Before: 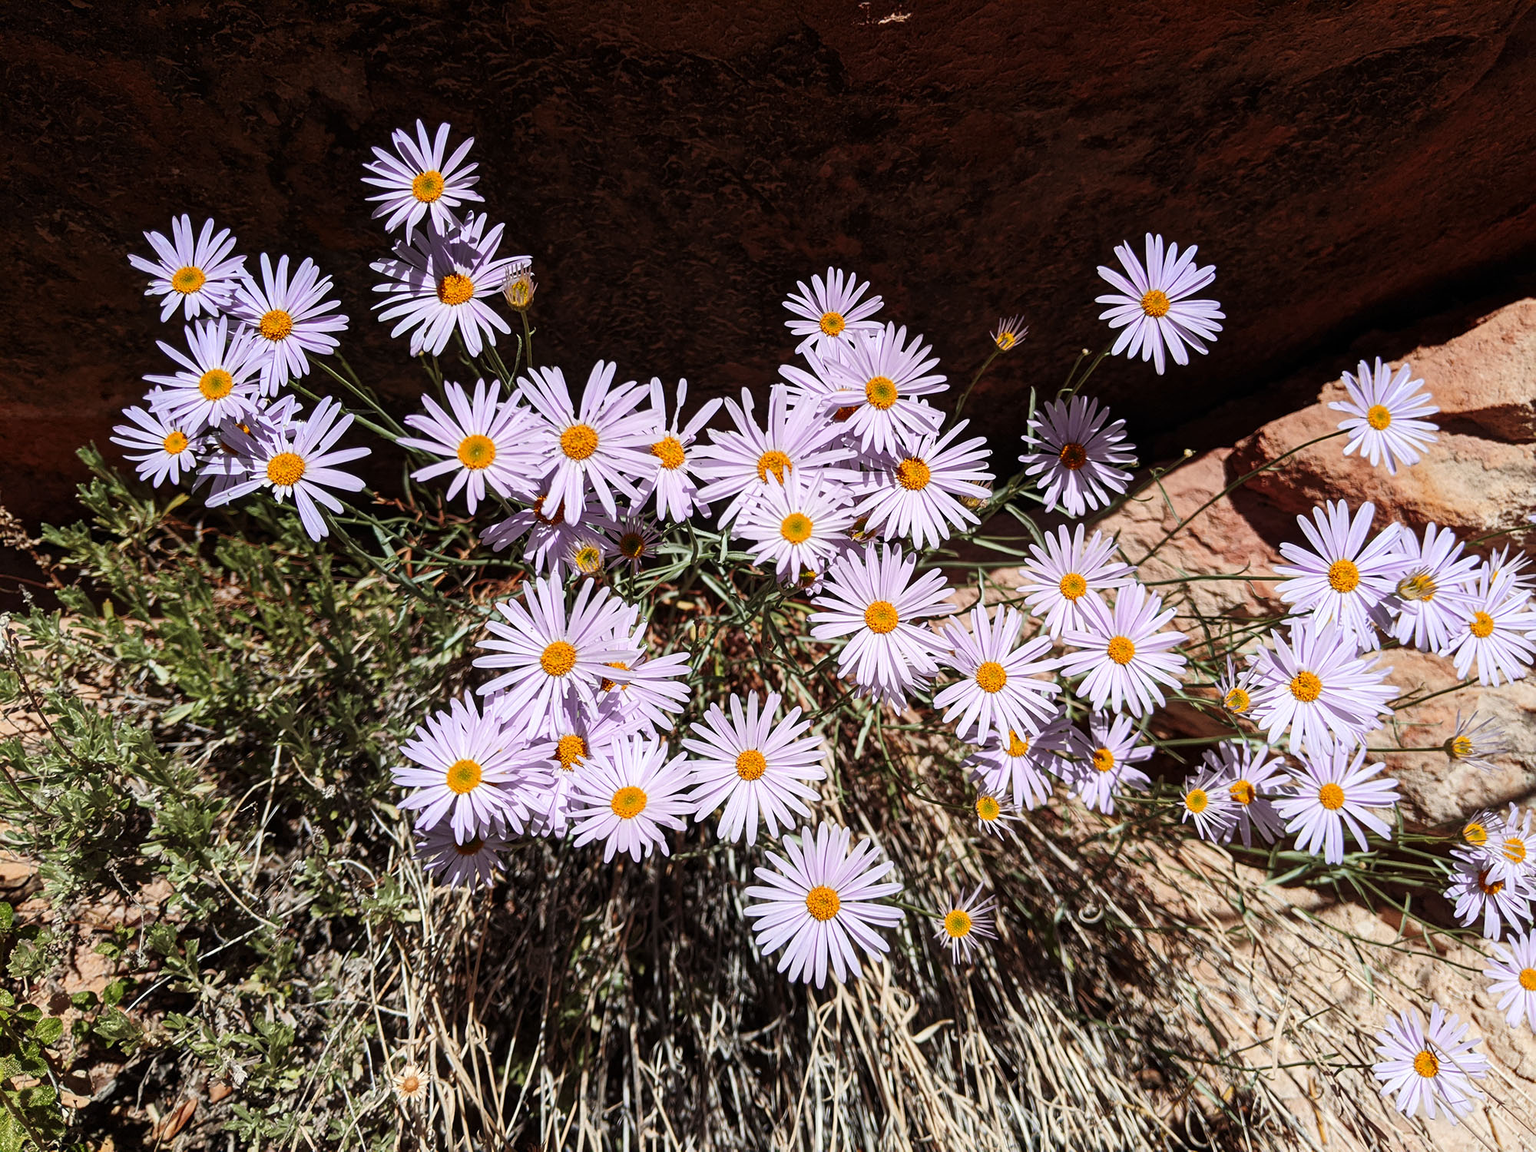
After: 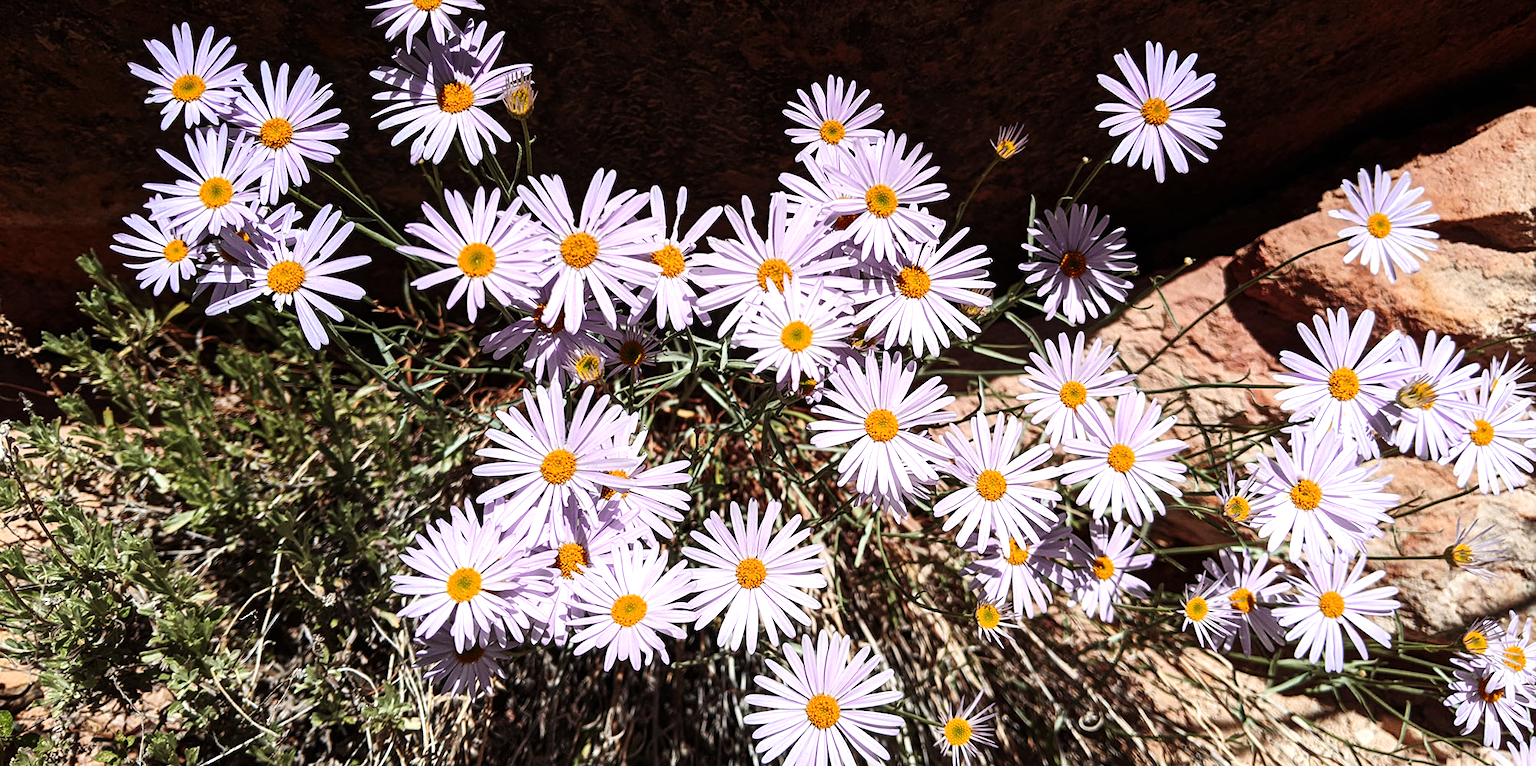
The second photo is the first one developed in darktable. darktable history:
tone equalizer: -8 EV -0.417 EV, -7 EV -0.389 EV, -6 EV -0.333 EV, -5 EV -0.222 EV, -3 EV 0.222 EV, -2 EV 0.333 EV, -1 EV 0.389 EV, +0 EV 0.417 EV, edges refinement/feathering 500, mask exposure compensation -1.57 EV, preserve details no
crop: top 16.727%, bottom 16.727%
